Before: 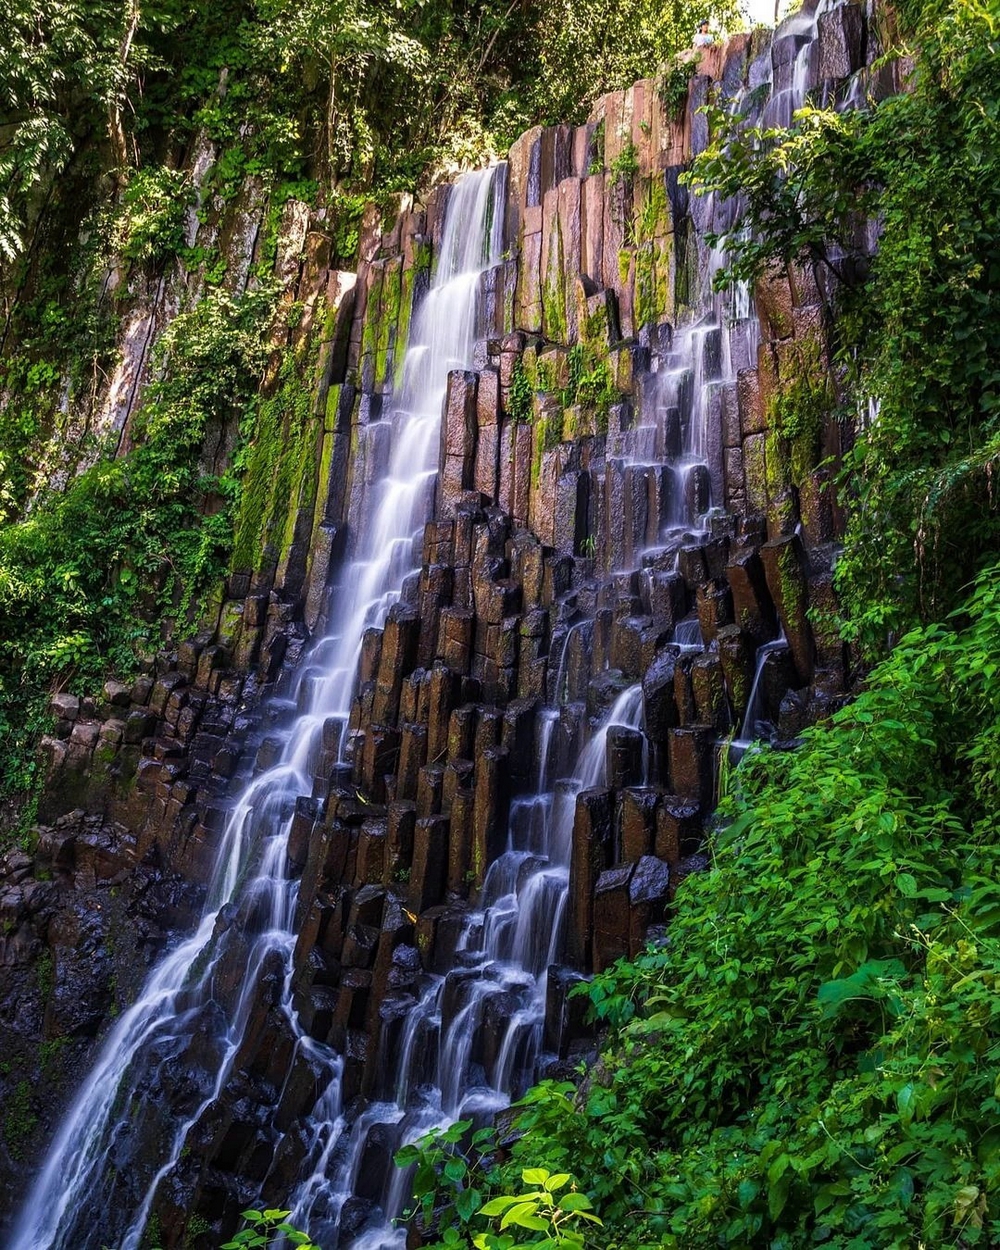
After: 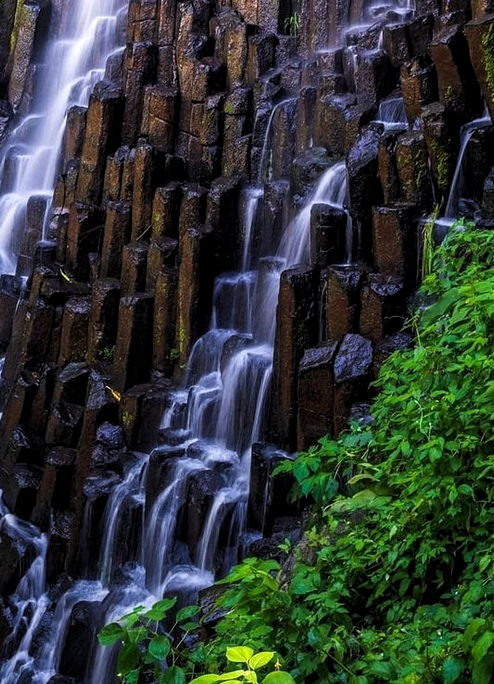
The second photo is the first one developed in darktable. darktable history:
crop: left 29.672%, top 41.786%, right 20.851%, bottom 3.487%
levels: levels [0.031, 0.5, 0.969]
